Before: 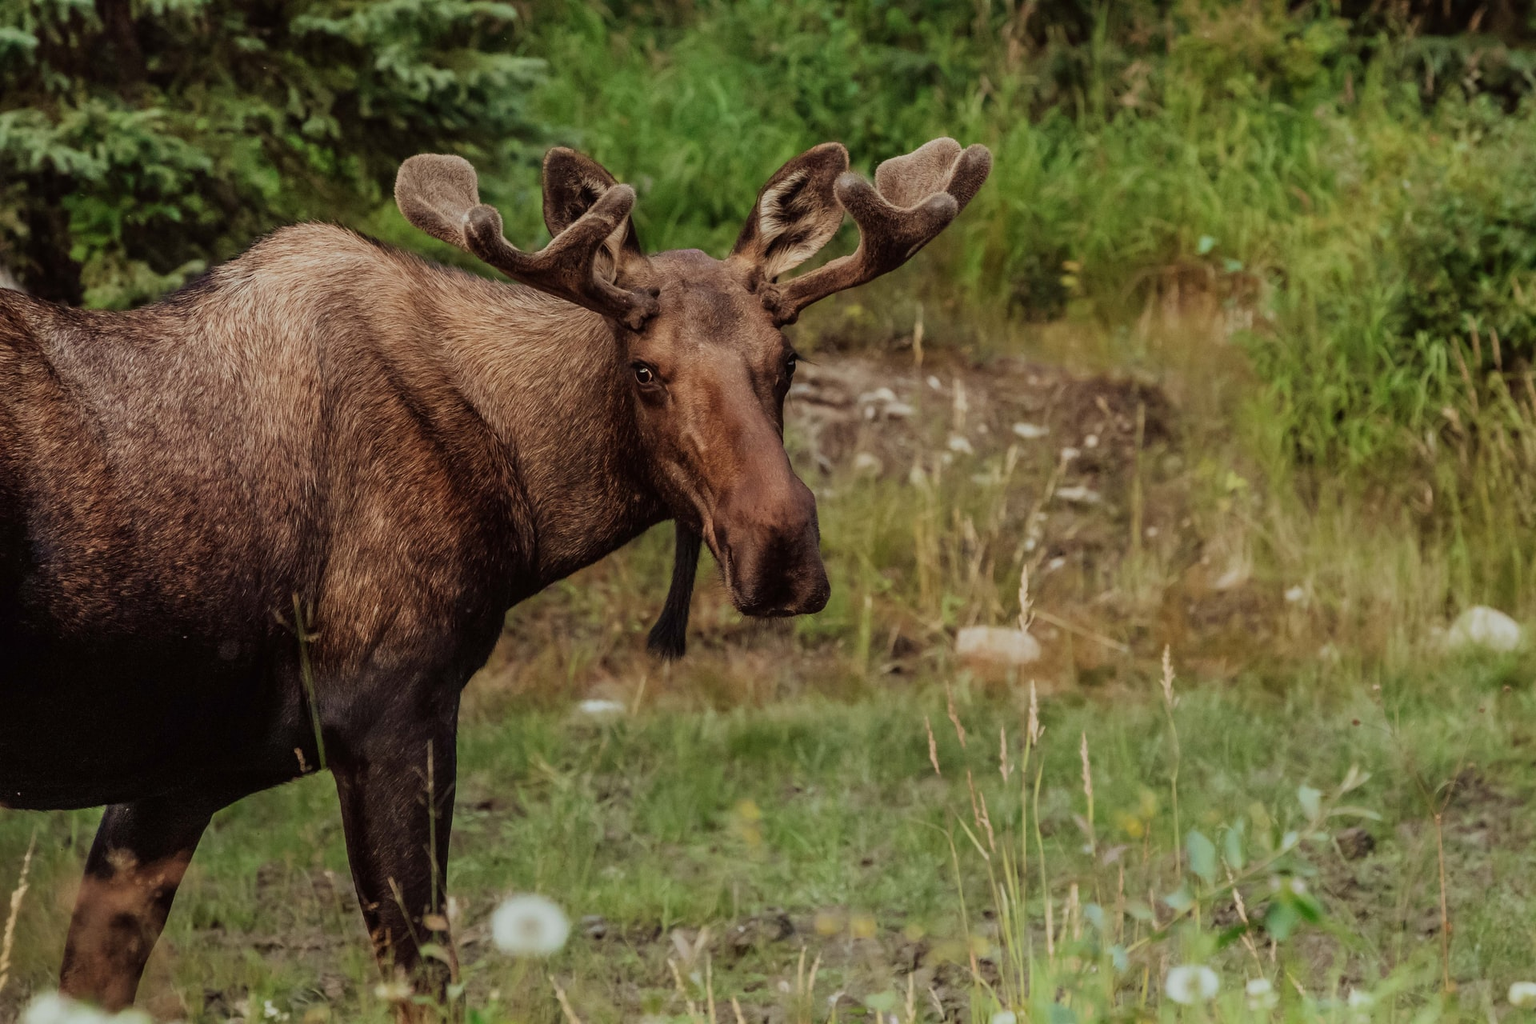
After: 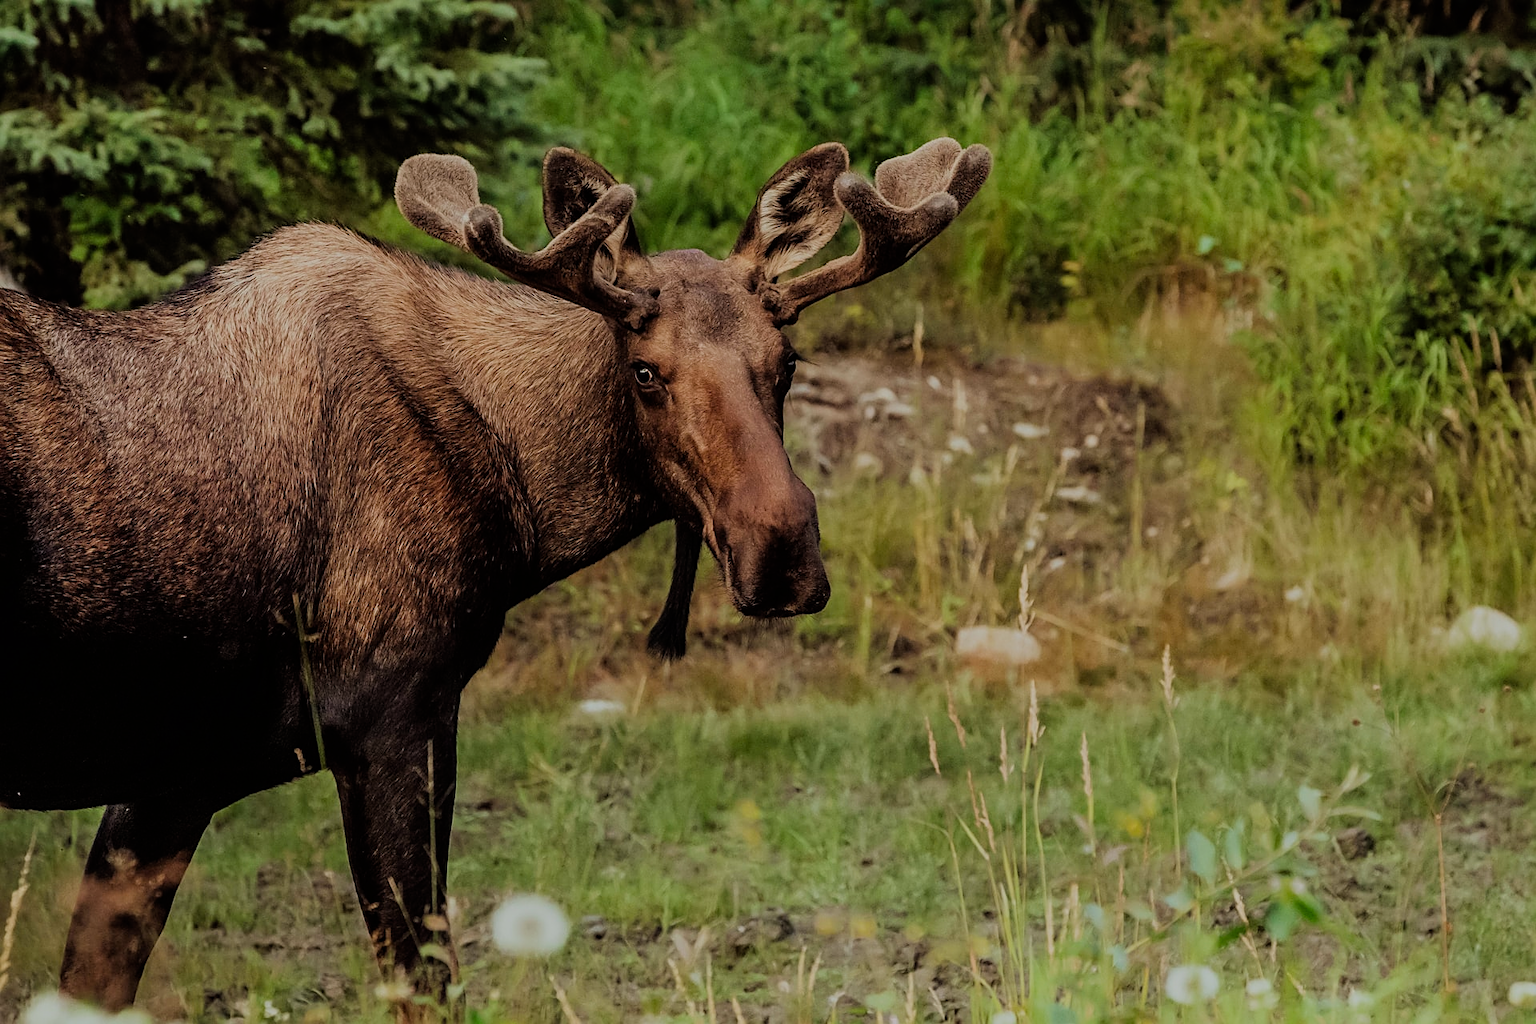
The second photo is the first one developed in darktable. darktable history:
color balance rgb: perceptual saturation grading › global saturation 10%, global vibrance 10%
sharpen: on, module defaults
filmic rgb: black relative exposure -7.65 EV, white relative exposure 4.56 EV, hardness 3.61, contrast 1.05
